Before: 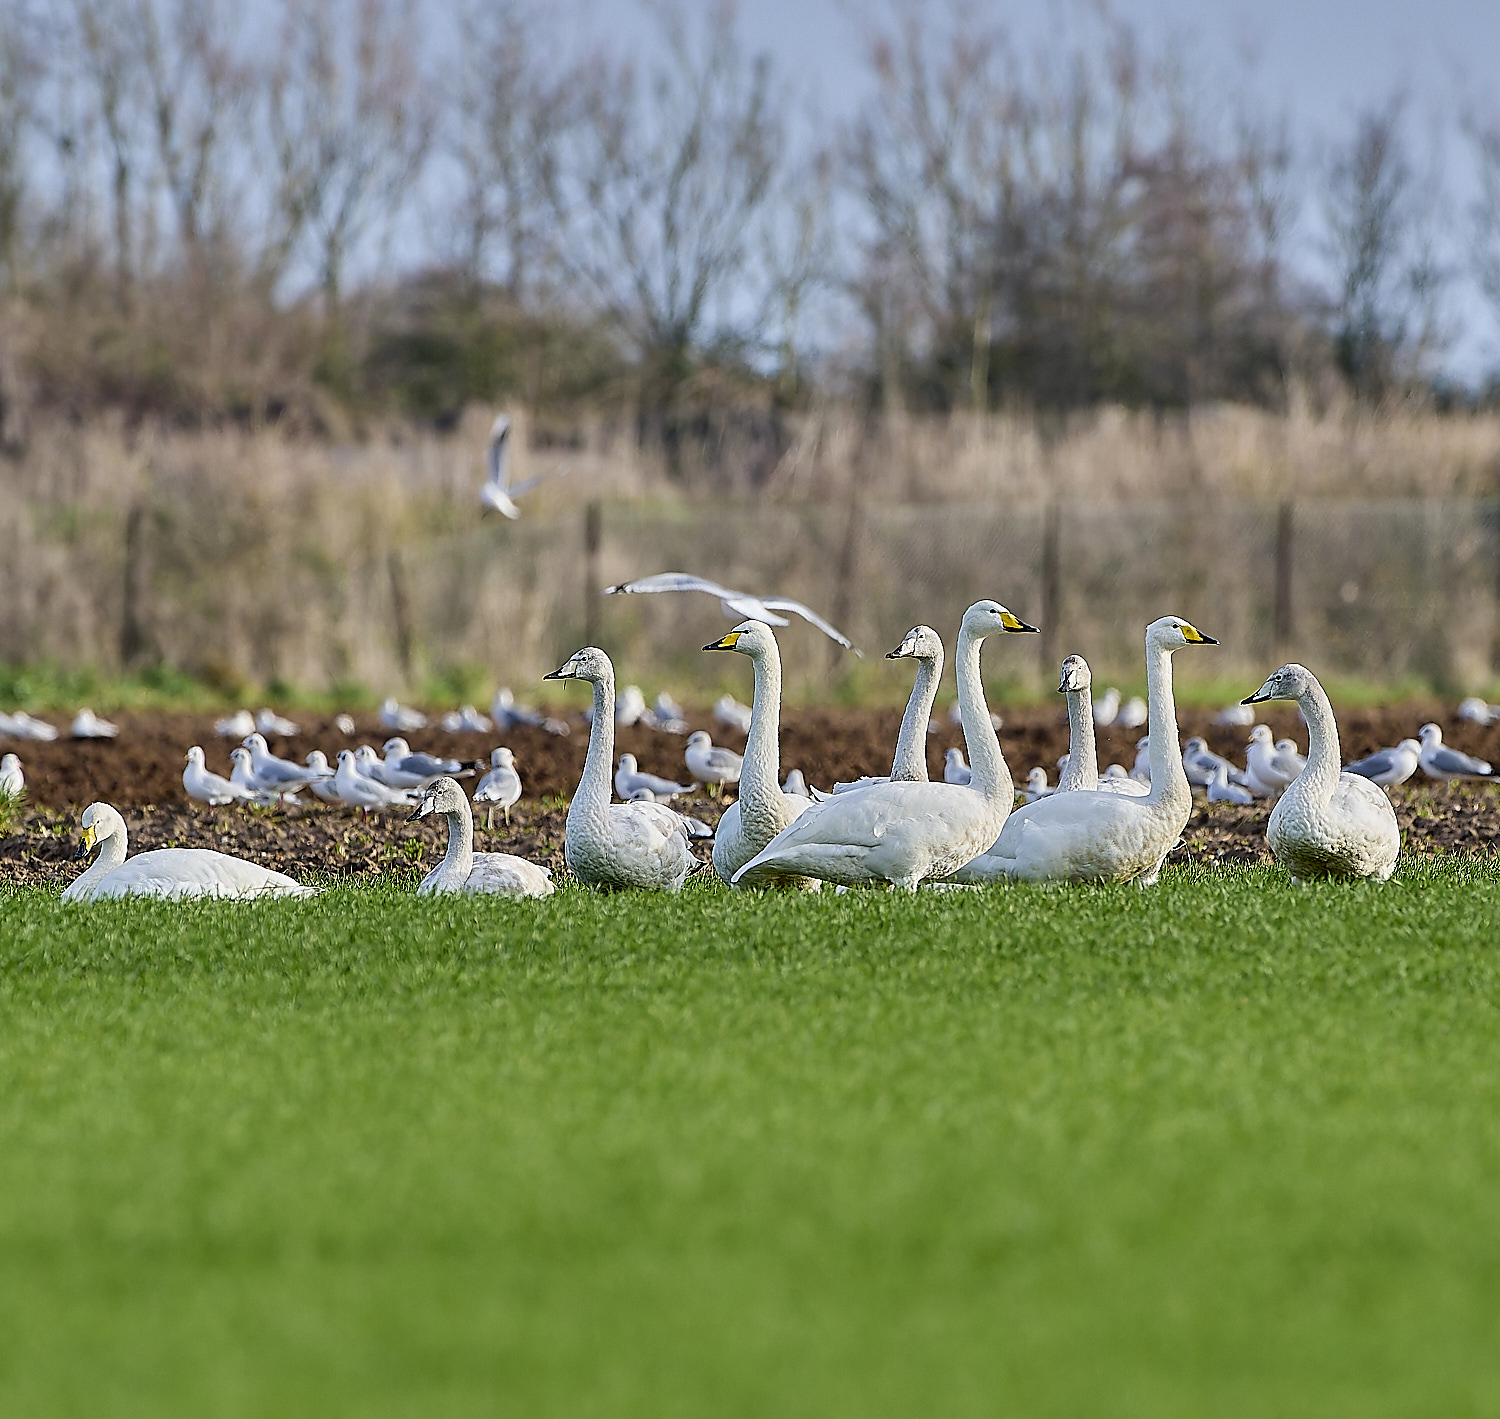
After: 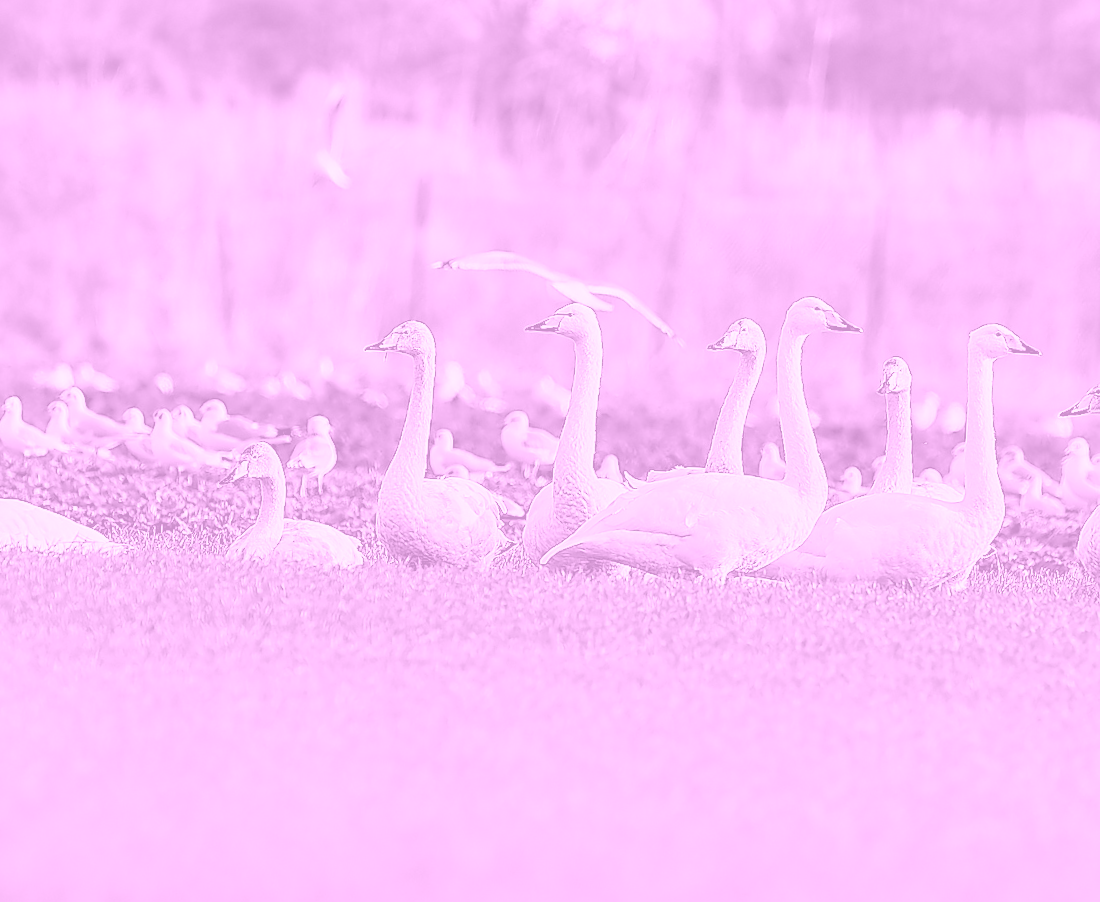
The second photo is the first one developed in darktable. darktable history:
crop and rotate: angle -3.37°, left 9.79%, top 20.73%, right 12.42%, bottom 11.82%
exposure: black level correction 0.001, exposure 0.5 EV, compensate exposure bias true, compensate highlight preservation false
colorize: hue 331.2°, saturation 69%, source mix 30.28%, lightness 69.02%, version 1
